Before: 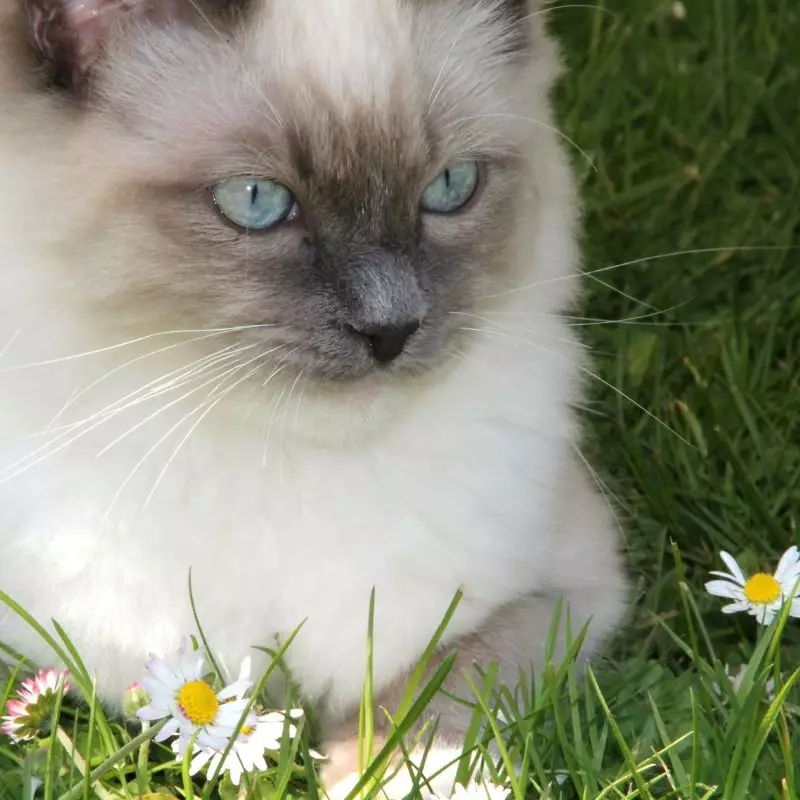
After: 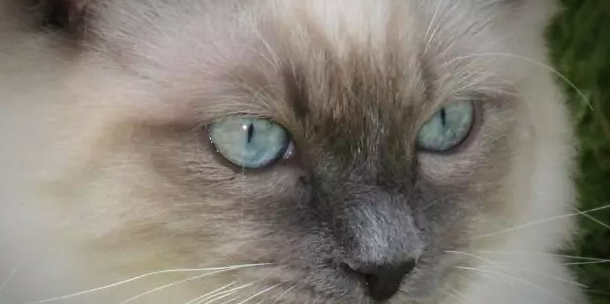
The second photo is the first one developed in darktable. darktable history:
crop: left 0.579%, top 7.627%, right 23.167%, bottom 54.275%
vignetting: fall-off start 70.97%, brightness -0.584, saturation -0.118, width/height ratio 1.333
